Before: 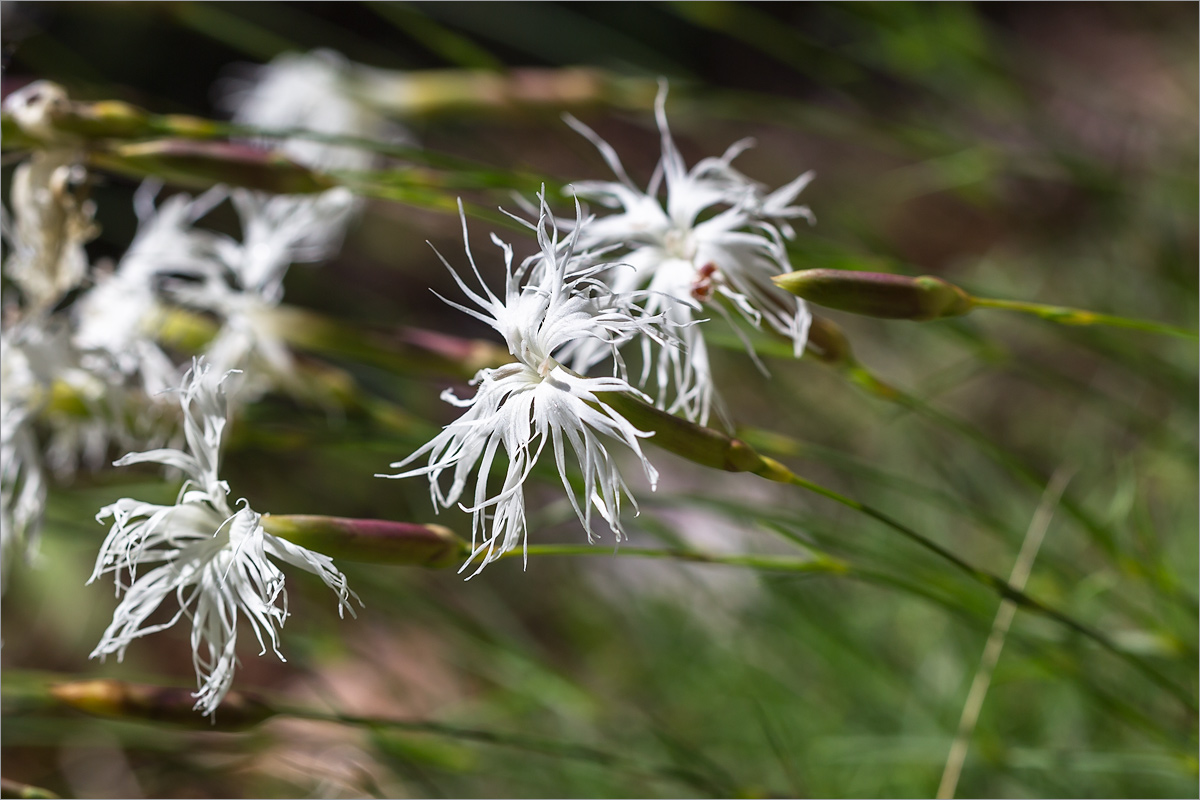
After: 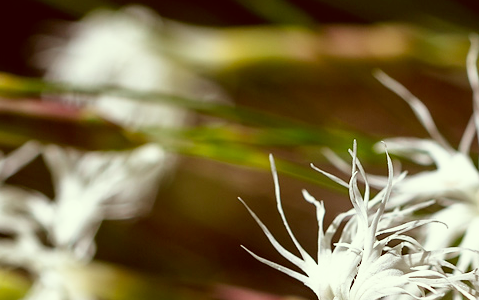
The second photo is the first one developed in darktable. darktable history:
color correction: highlights a* -5.97, highlights b* 9.45, shadows a* 10.45, shadows b* 23.18
crop: left 15.711%, top 5.423%, right 44.37%, bottom 56.981%
tone curve: curves: ch0 [(0, 0) (0.003, 0.022) (0.011, 0.025) (0.025, 0.025) (0.044, 0.029) (0.069, 0.042) (0.1, 0.068) (0.136, 0.118) (0.177, 0.176) (0.224, 0.233) (0.277, 0.299) (0.335, 0.371) (0.399, 0.448) (0.468, 0.526) (0.543, 0.605) (0.623, 0.684) (0.709, 0.775) (0.801, 0.869) (0.898, 0.957) (1, 1)], preserve colors none
